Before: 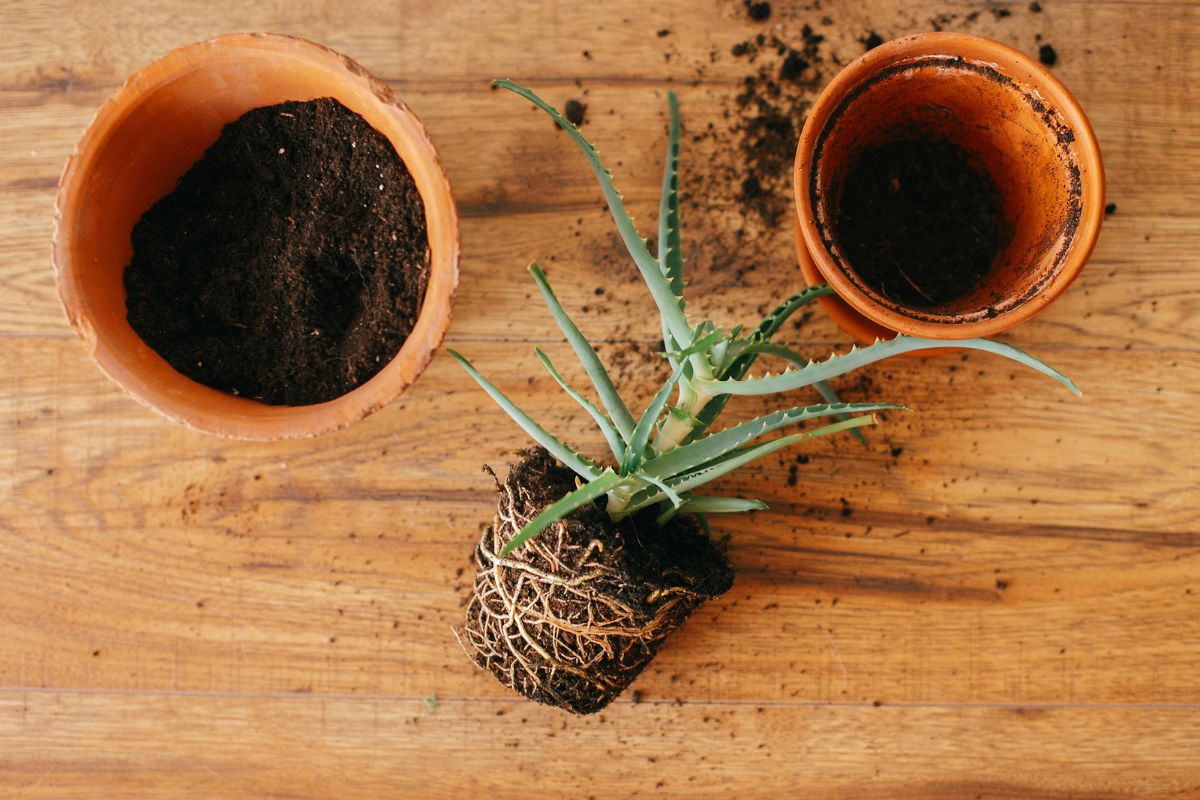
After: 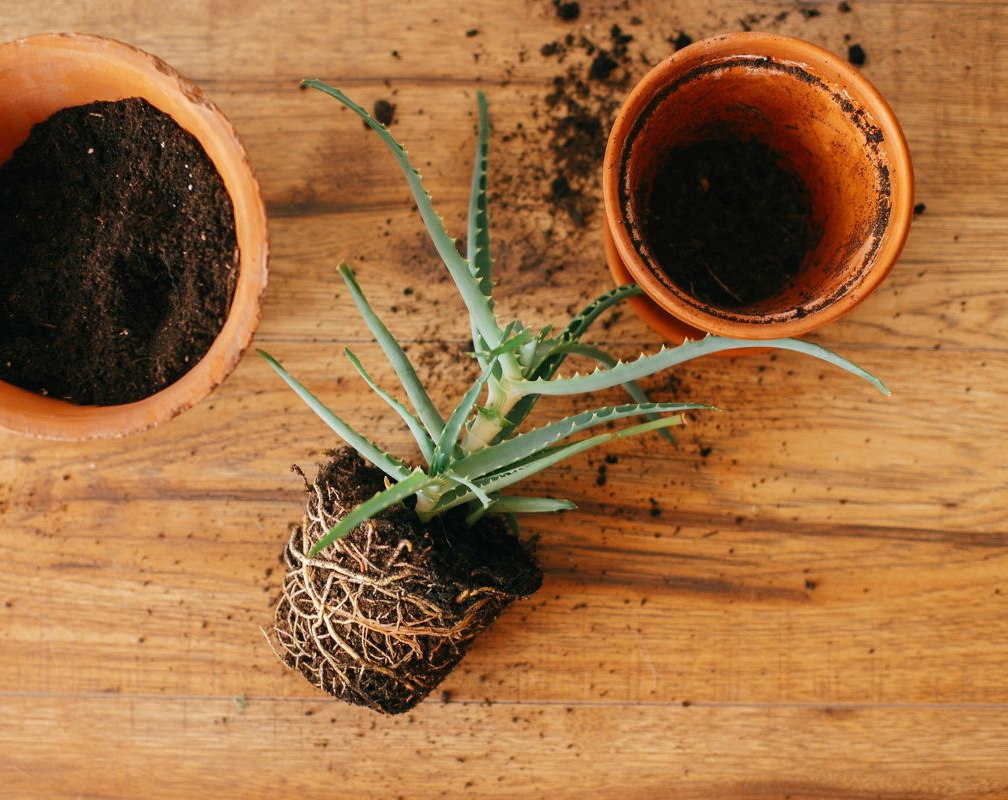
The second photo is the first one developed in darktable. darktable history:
crop: left 15.92%
